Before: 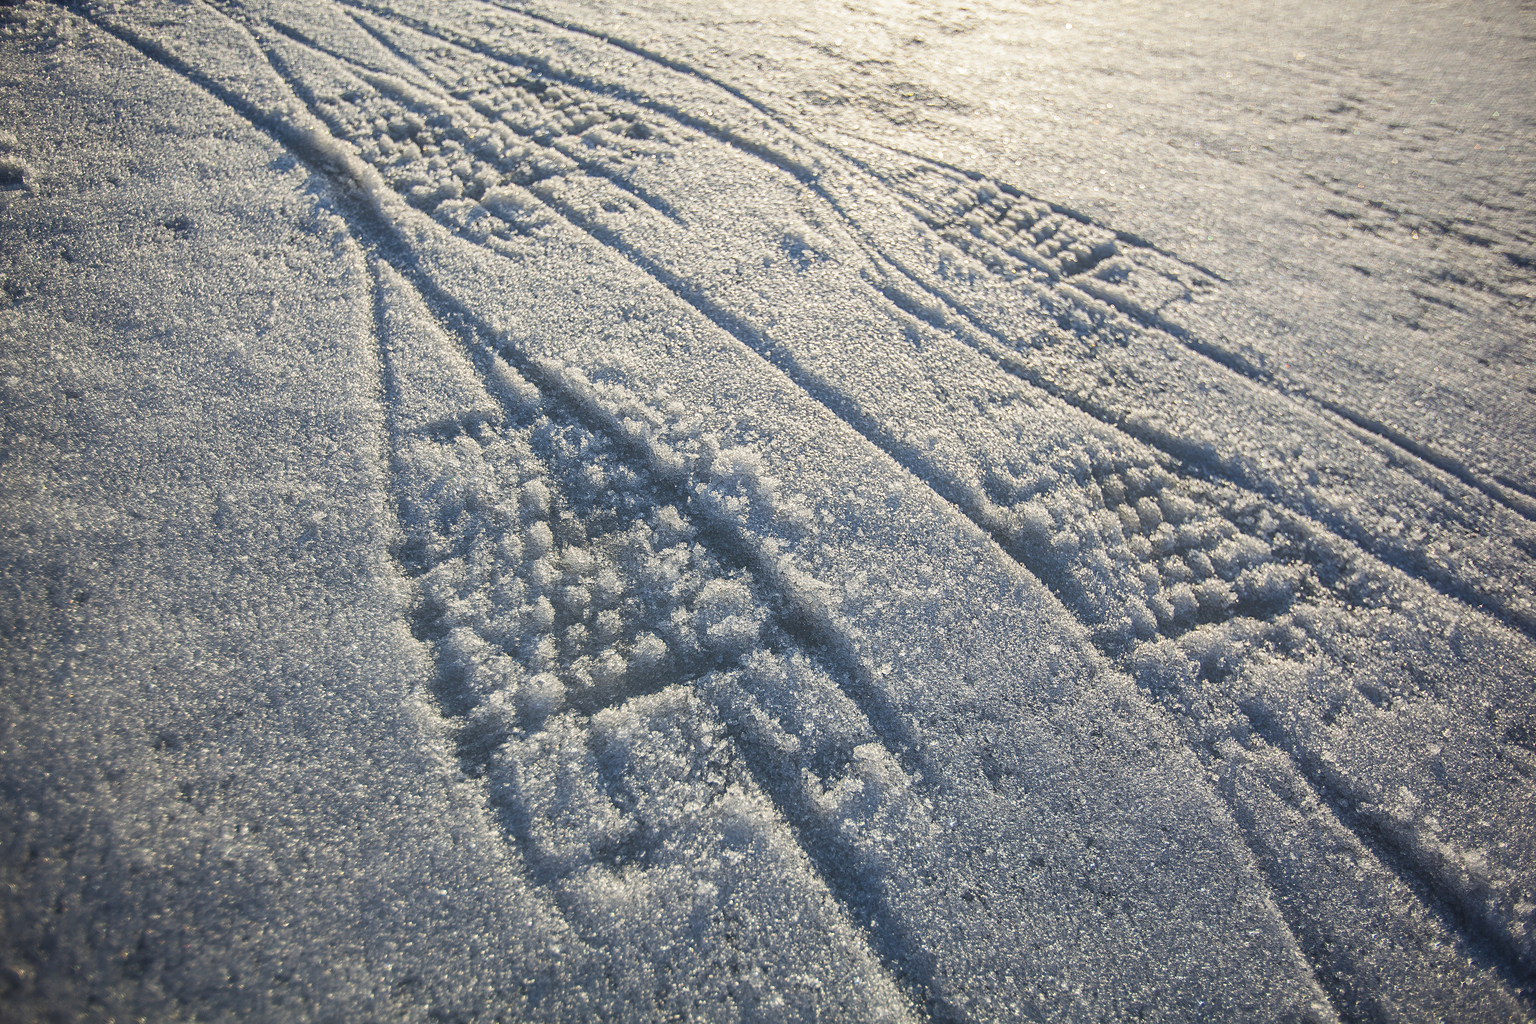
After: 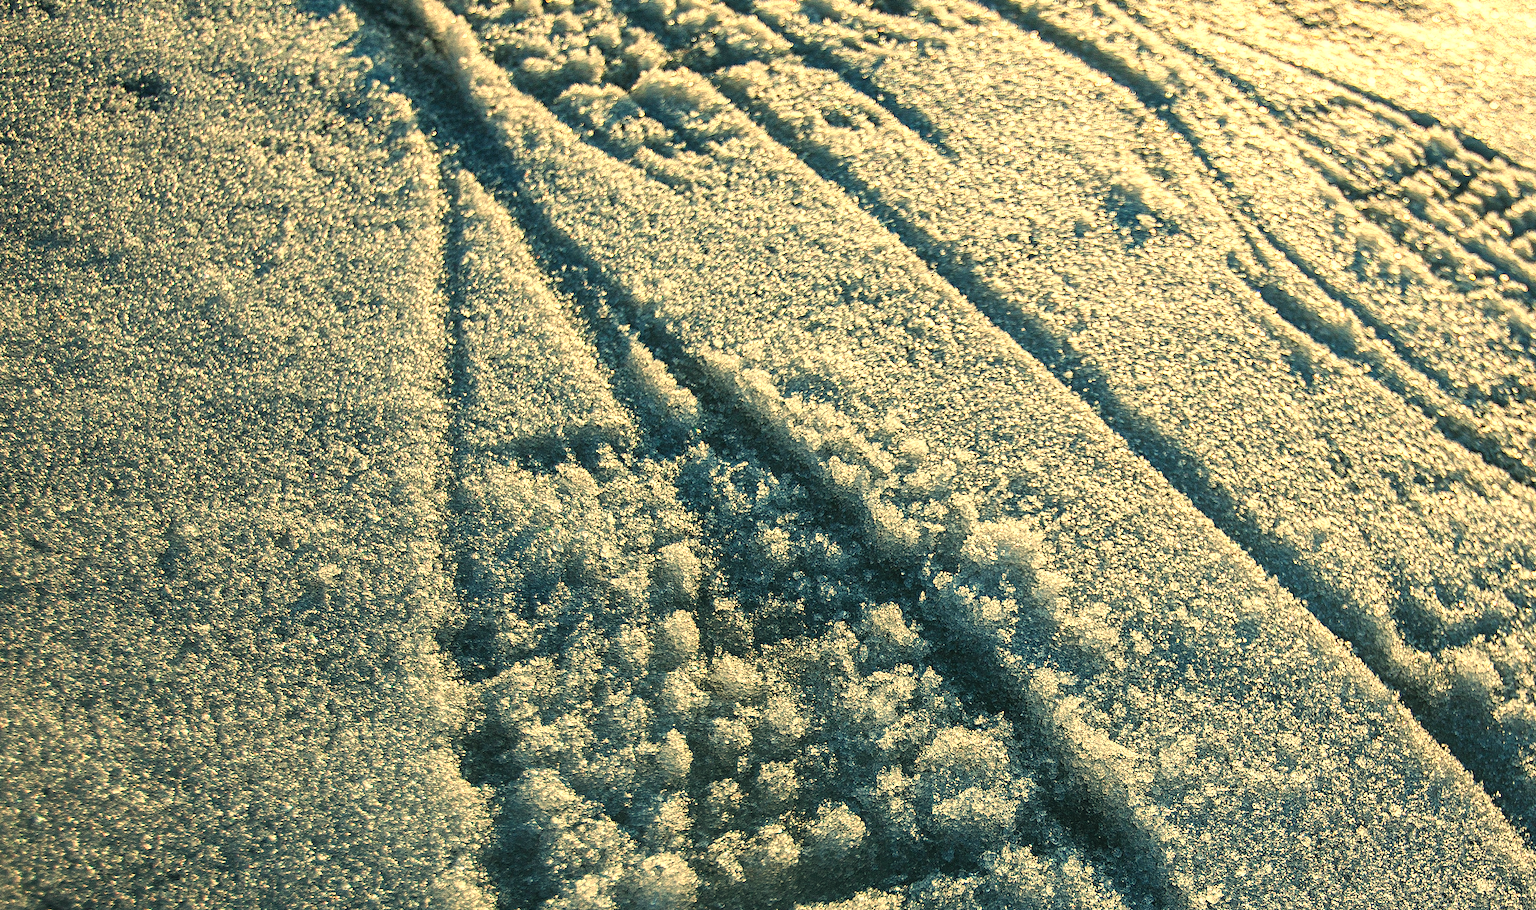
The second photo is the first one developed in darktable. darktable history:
crop and rotate: angle -4.99°, left 2.122%, top 6.945%, right 27.566%, bottom 30.519%
color balance: mode lift, gamma, gain (sRGB), lift [1.014, 0.966, 0.918, 0.87], gamma [0.86, 0.734, 0.918, 0.976], gain [1.063, 1.13, 1.063, 0.86]
